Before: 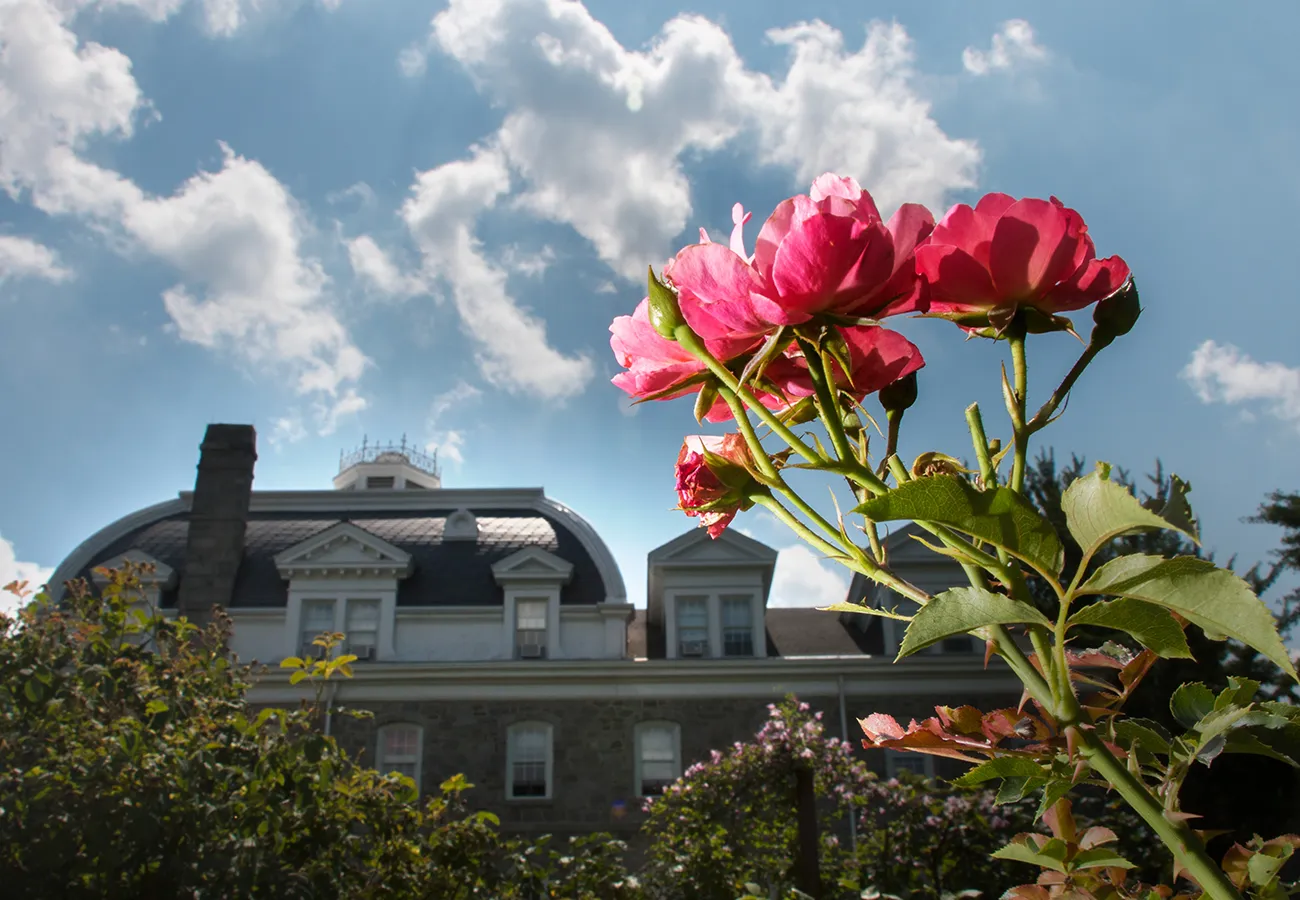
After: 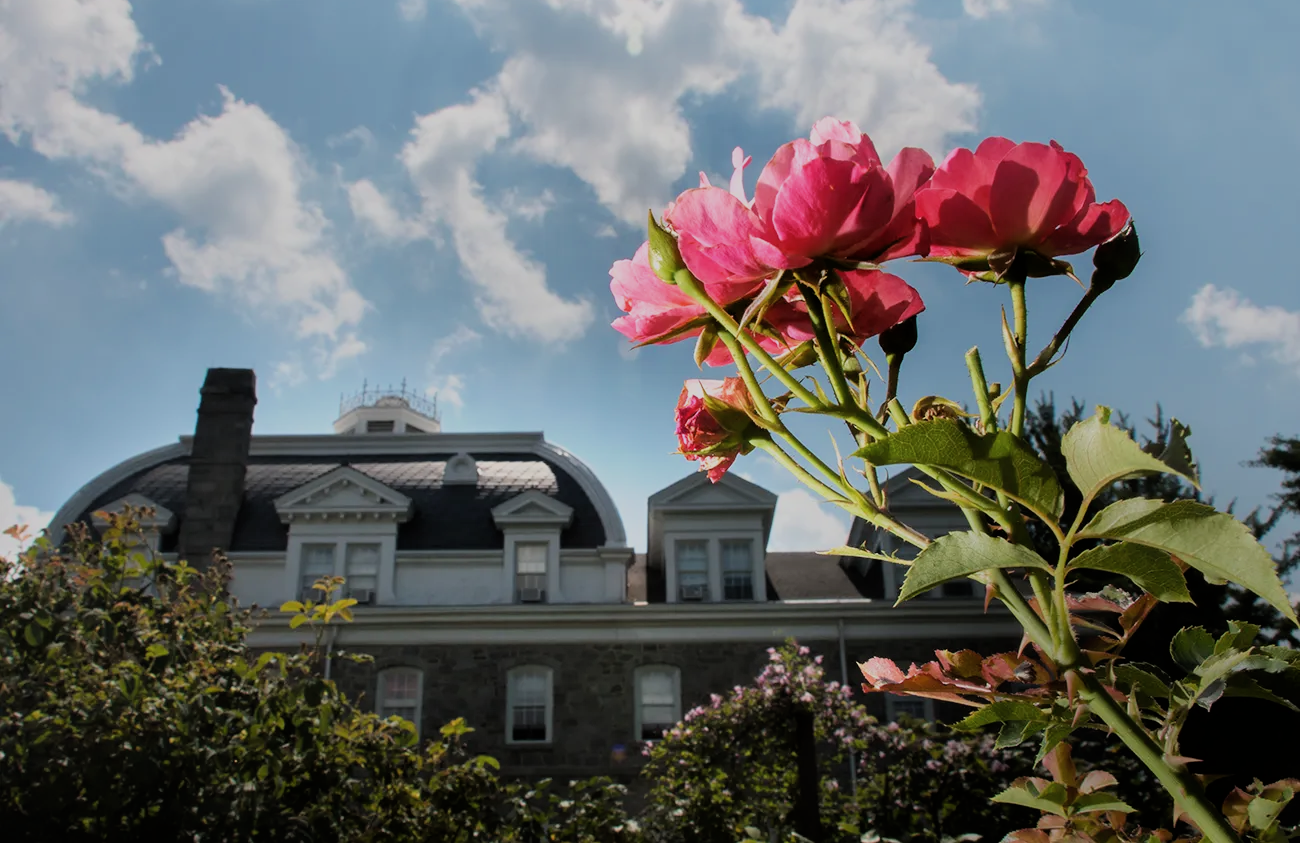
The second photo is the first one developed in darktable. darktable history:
contrast brightness saturation: saturation -0.05
crop and rotate: top 6.25%
filmic rgb: black relative exposure -7.48 EV, white relative exposure 4.83 EV, hardness 3.4, color science v6 (2022)
